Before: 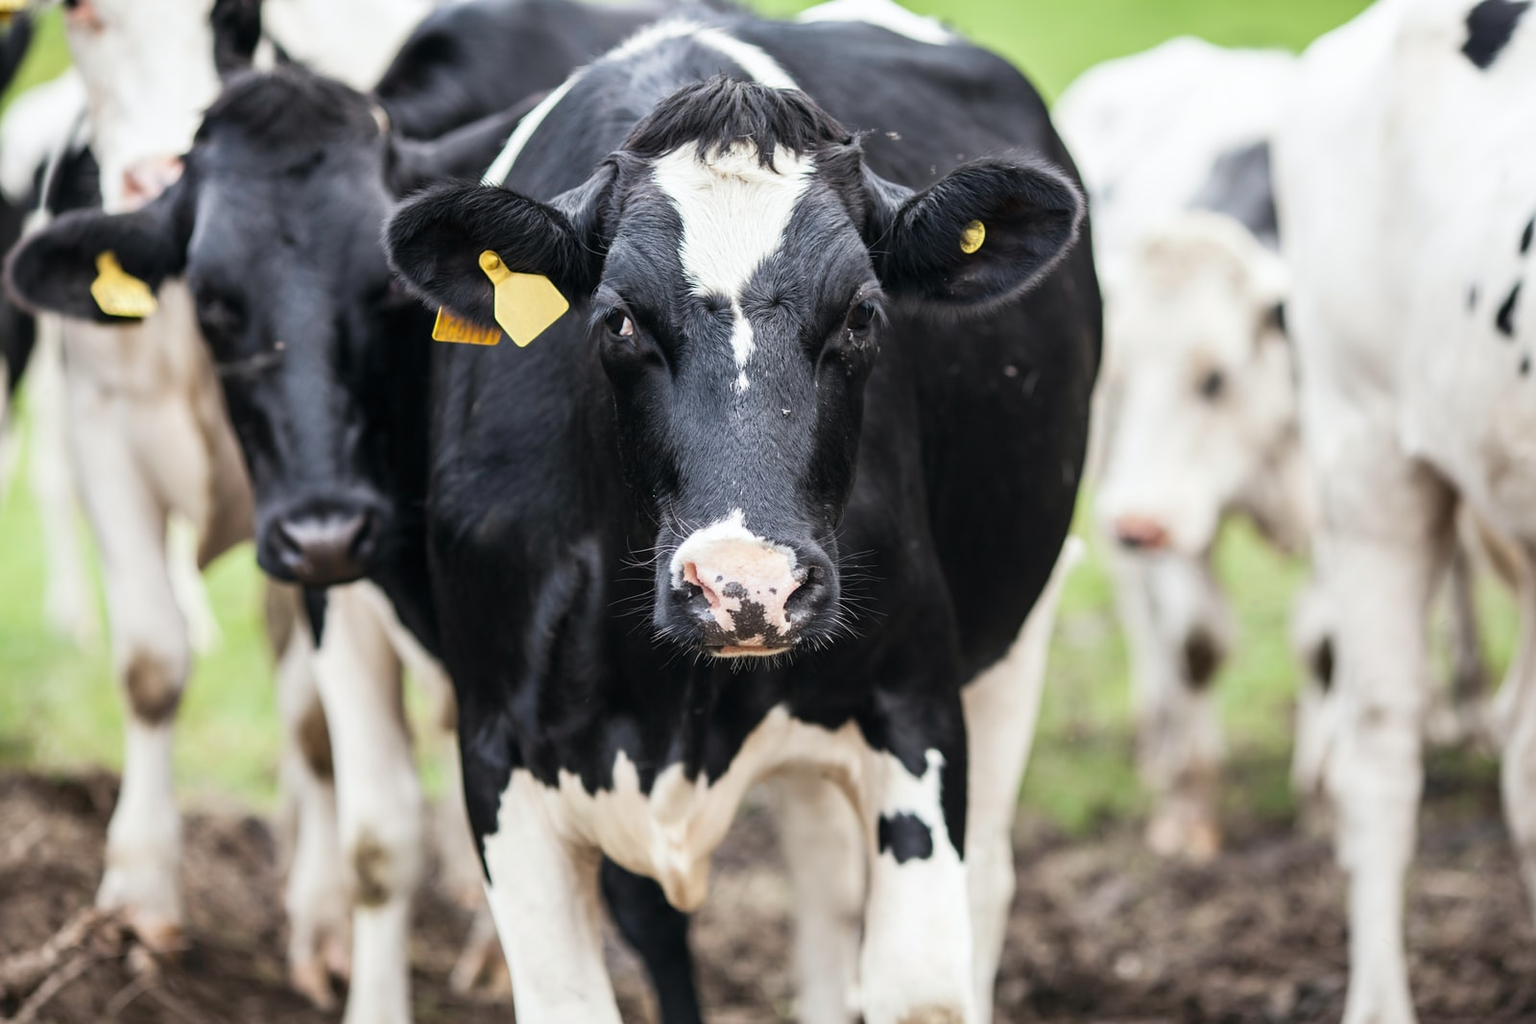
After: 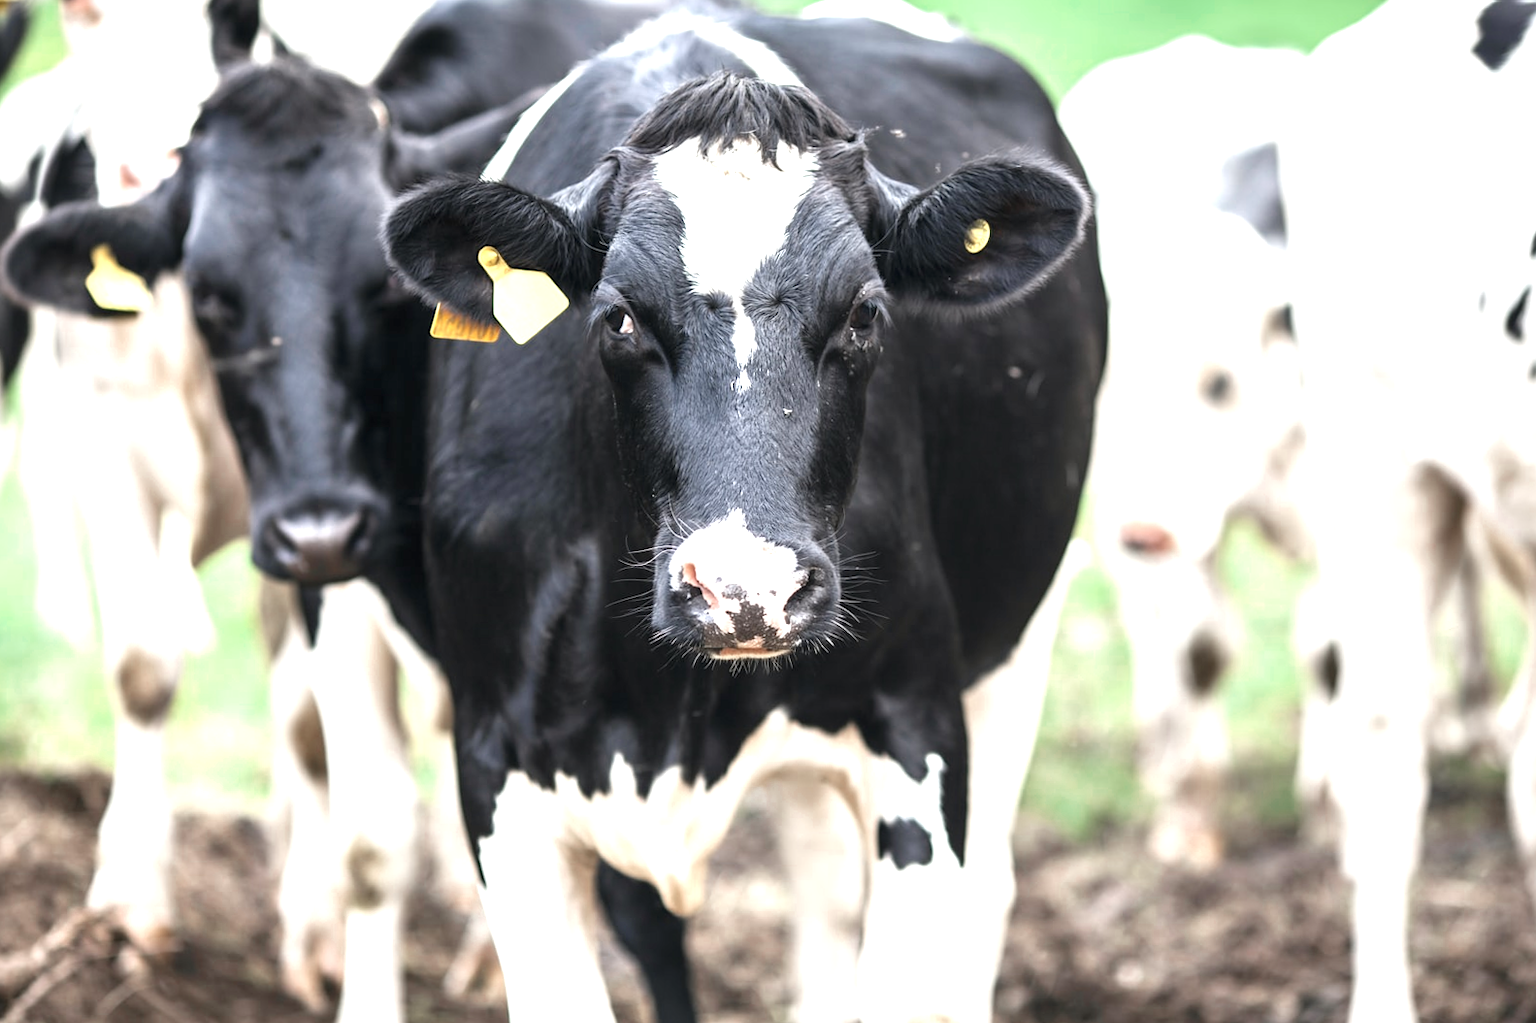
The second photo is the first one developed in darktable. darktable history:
crop and rotate: angle -0.406°
color zones: curves: ch0 [(0, 0.5) (0.125, 0.4) (0.25, 0.5) (0.375, 0.4) (0.5, 0.4) (0.625, 0.35) (0.75, 0.35) (0.875, 0.5)]; ch1 [(0, 0.35) (0.125, 0.45) (0.25, 0.35) (0.375, 0.35) (0.5, 0.35) (0.625, 0.35) (0.75, 0.45) (0.875, 0.35)]; ch2 [(0, 0.6) (0.125, 0.5) (0.25, 0.5) (0.375, 0.6) (0.5, 0.6) (0.625, 0.5) (0.75, 0.5) (0.875, 0.5)]
exposure: black level correction 0, exposure 1.098 EV, compensate exposure bias true, compensate highlight preservation false
